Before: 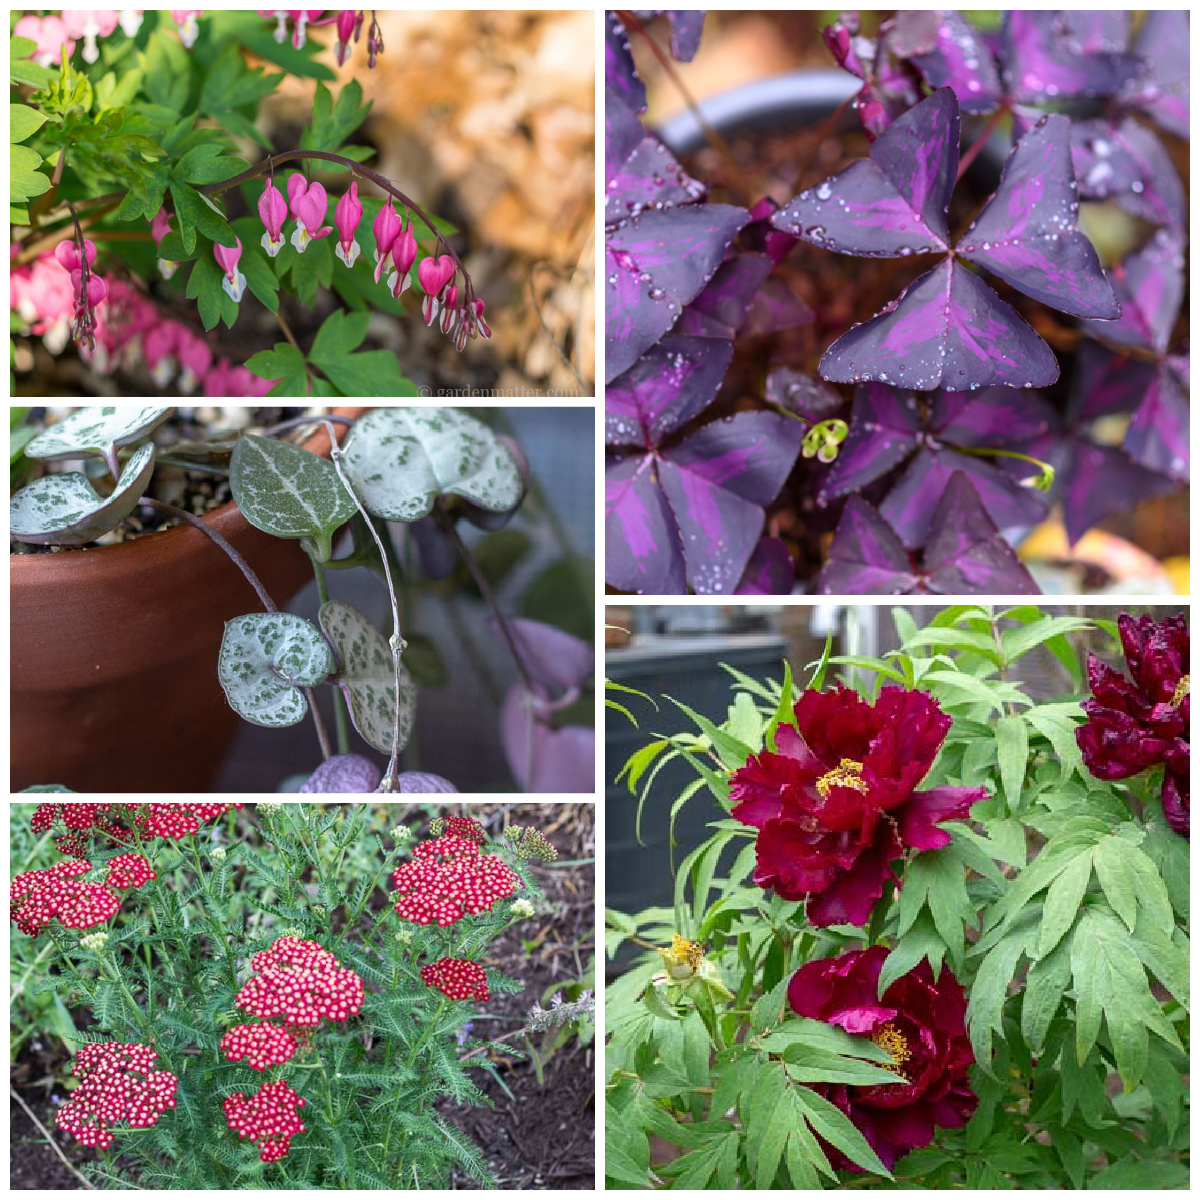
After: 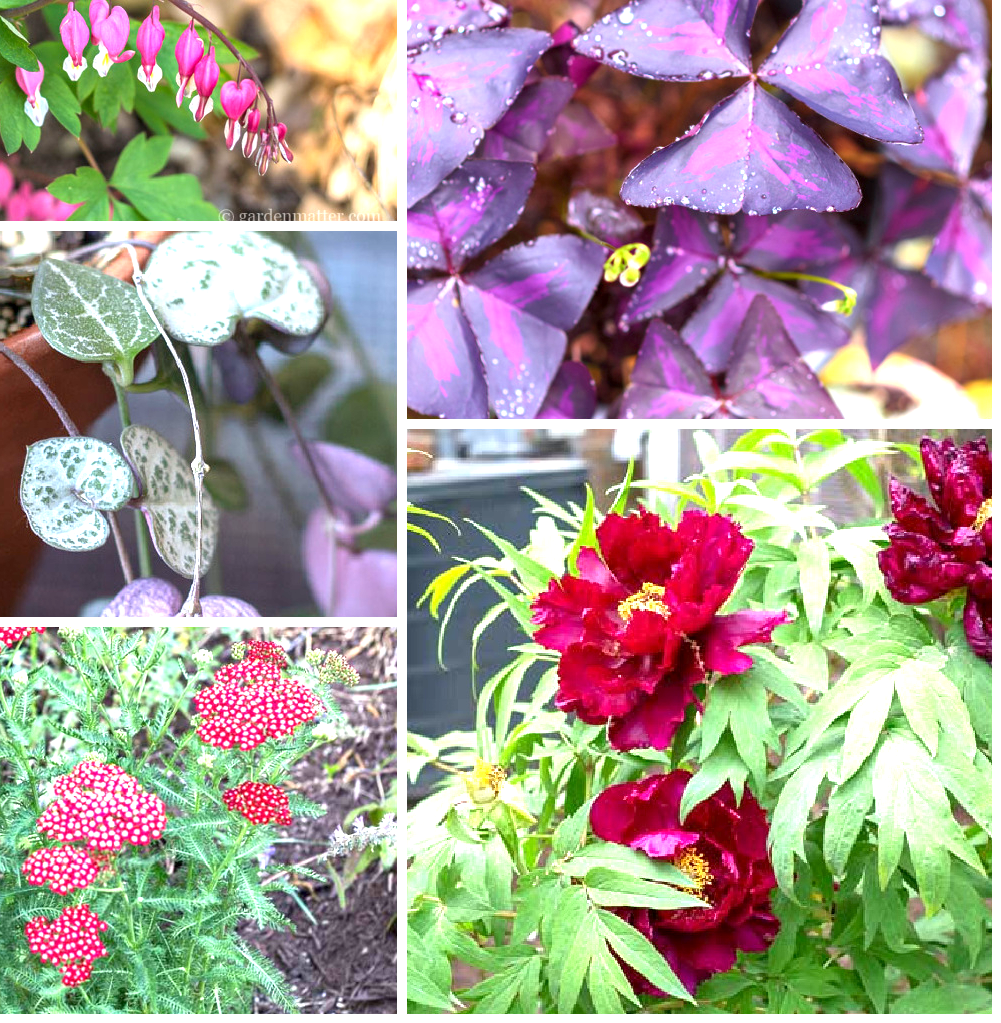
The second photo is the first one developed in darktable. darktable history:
crop: left 16.506%, top 14.713%
exposure: black level correction 0.001, exposure 1.398 EV, compensate exposure bias true, compensate highlight preservation false
